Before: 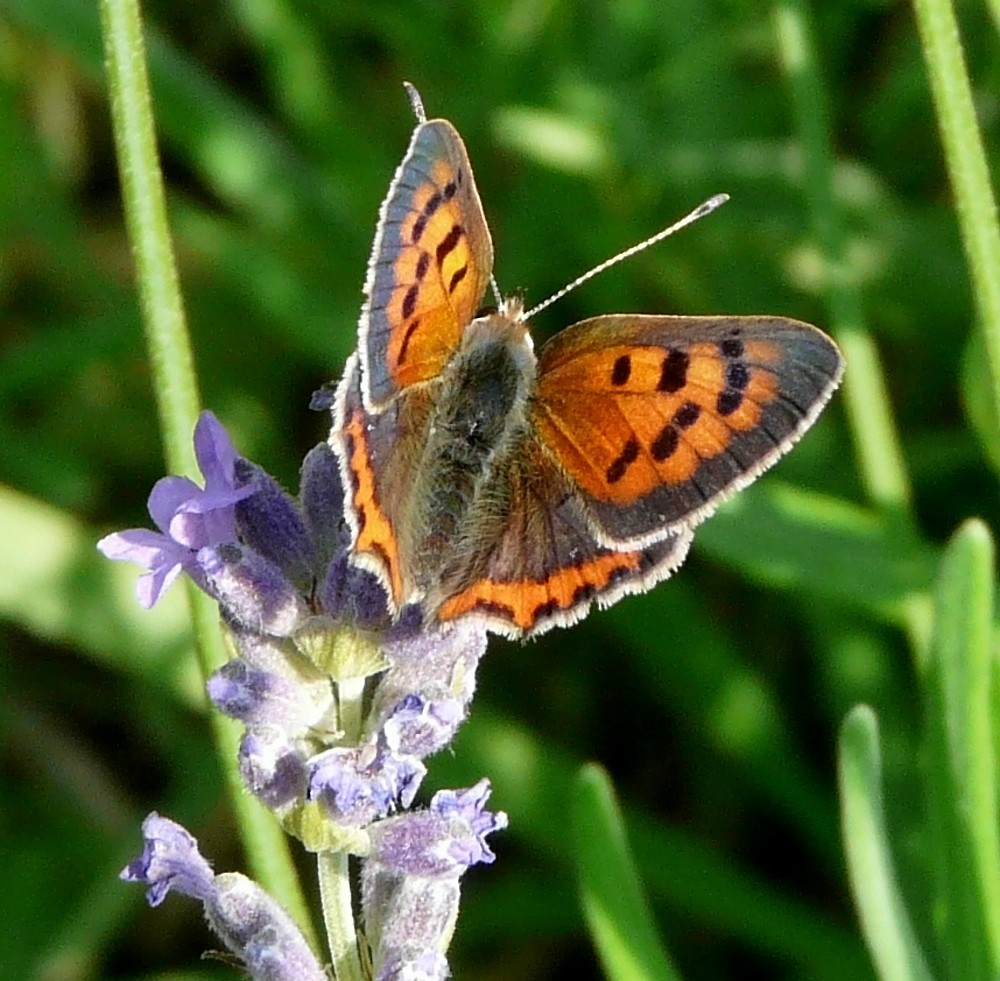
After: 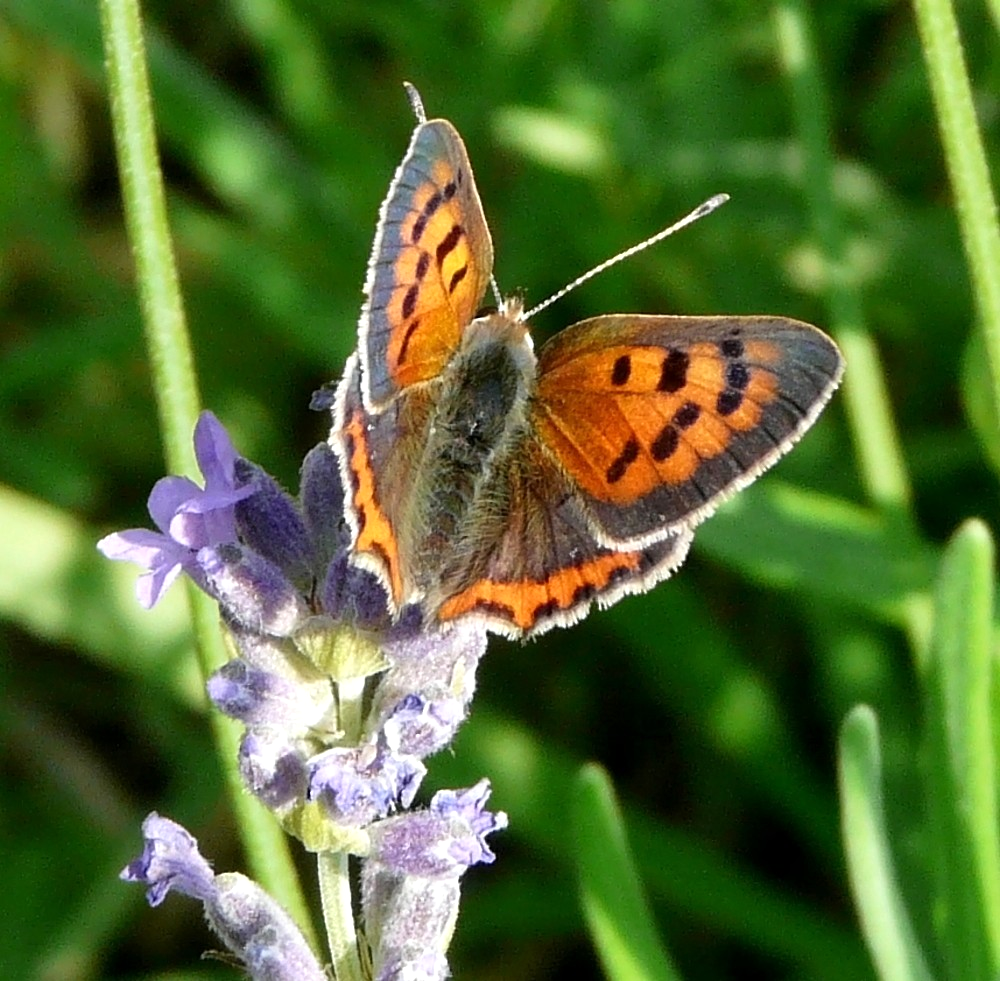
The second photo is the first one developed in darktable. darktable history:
exposure: exposure 0.178 EV, compensate highlight preservation false
